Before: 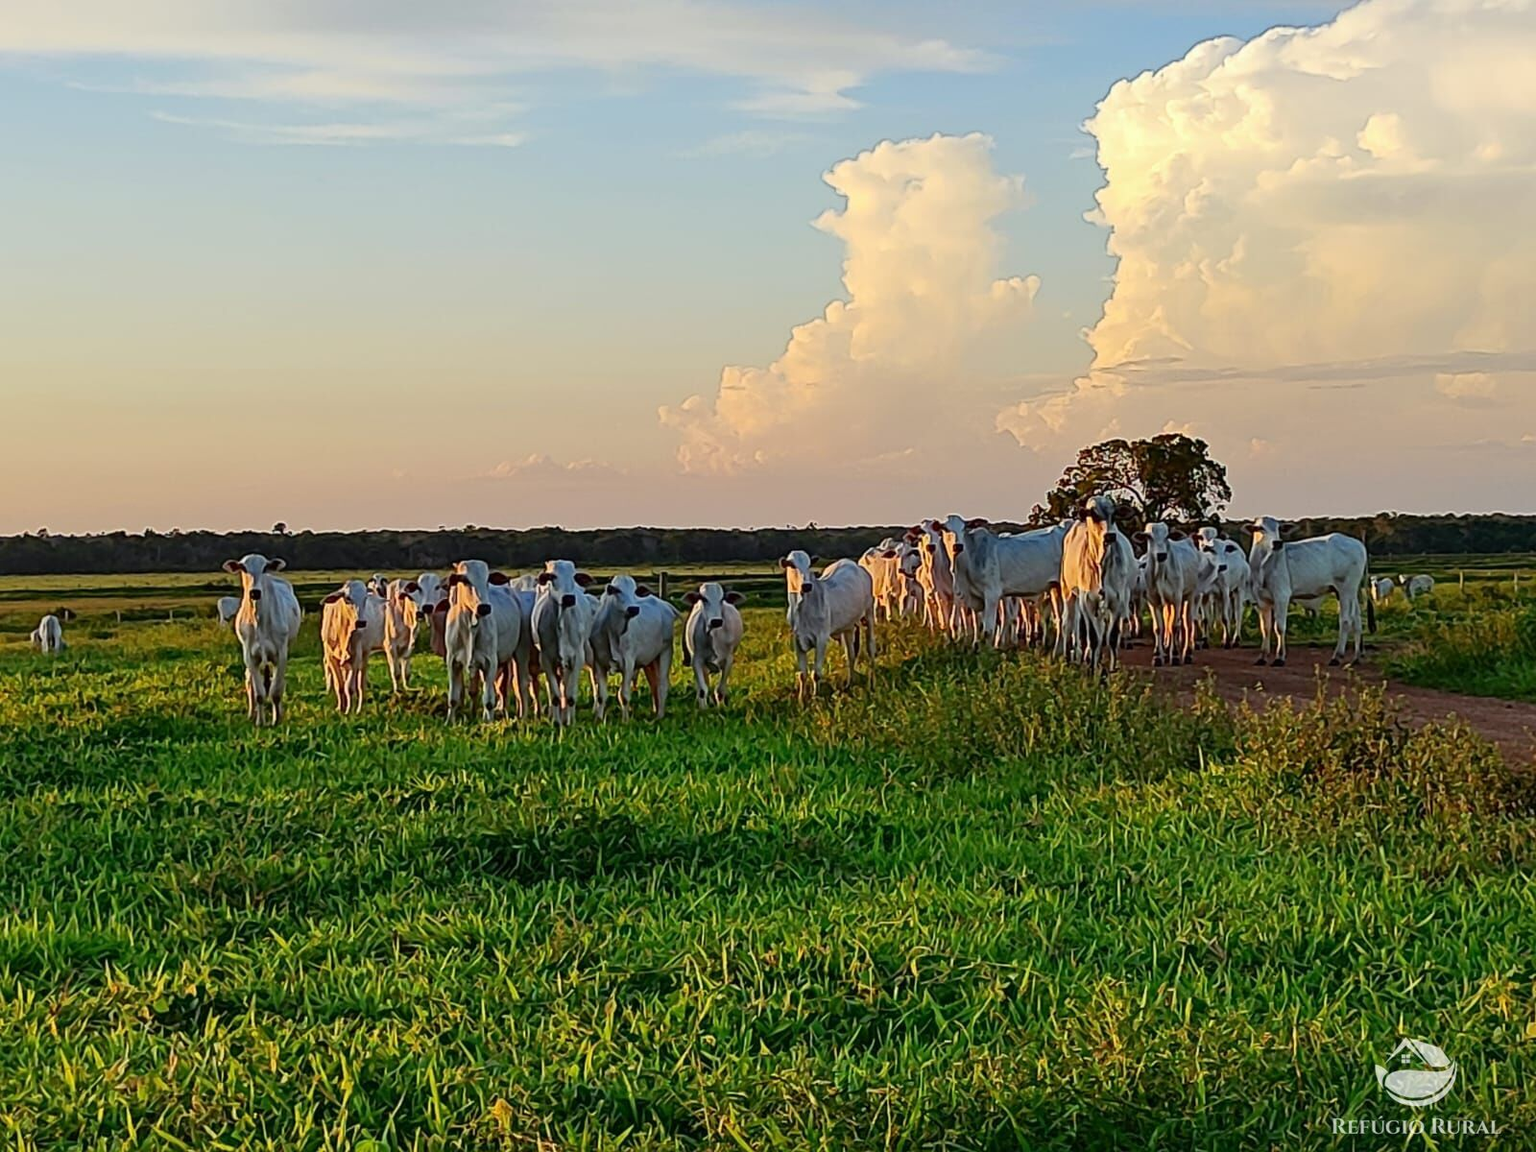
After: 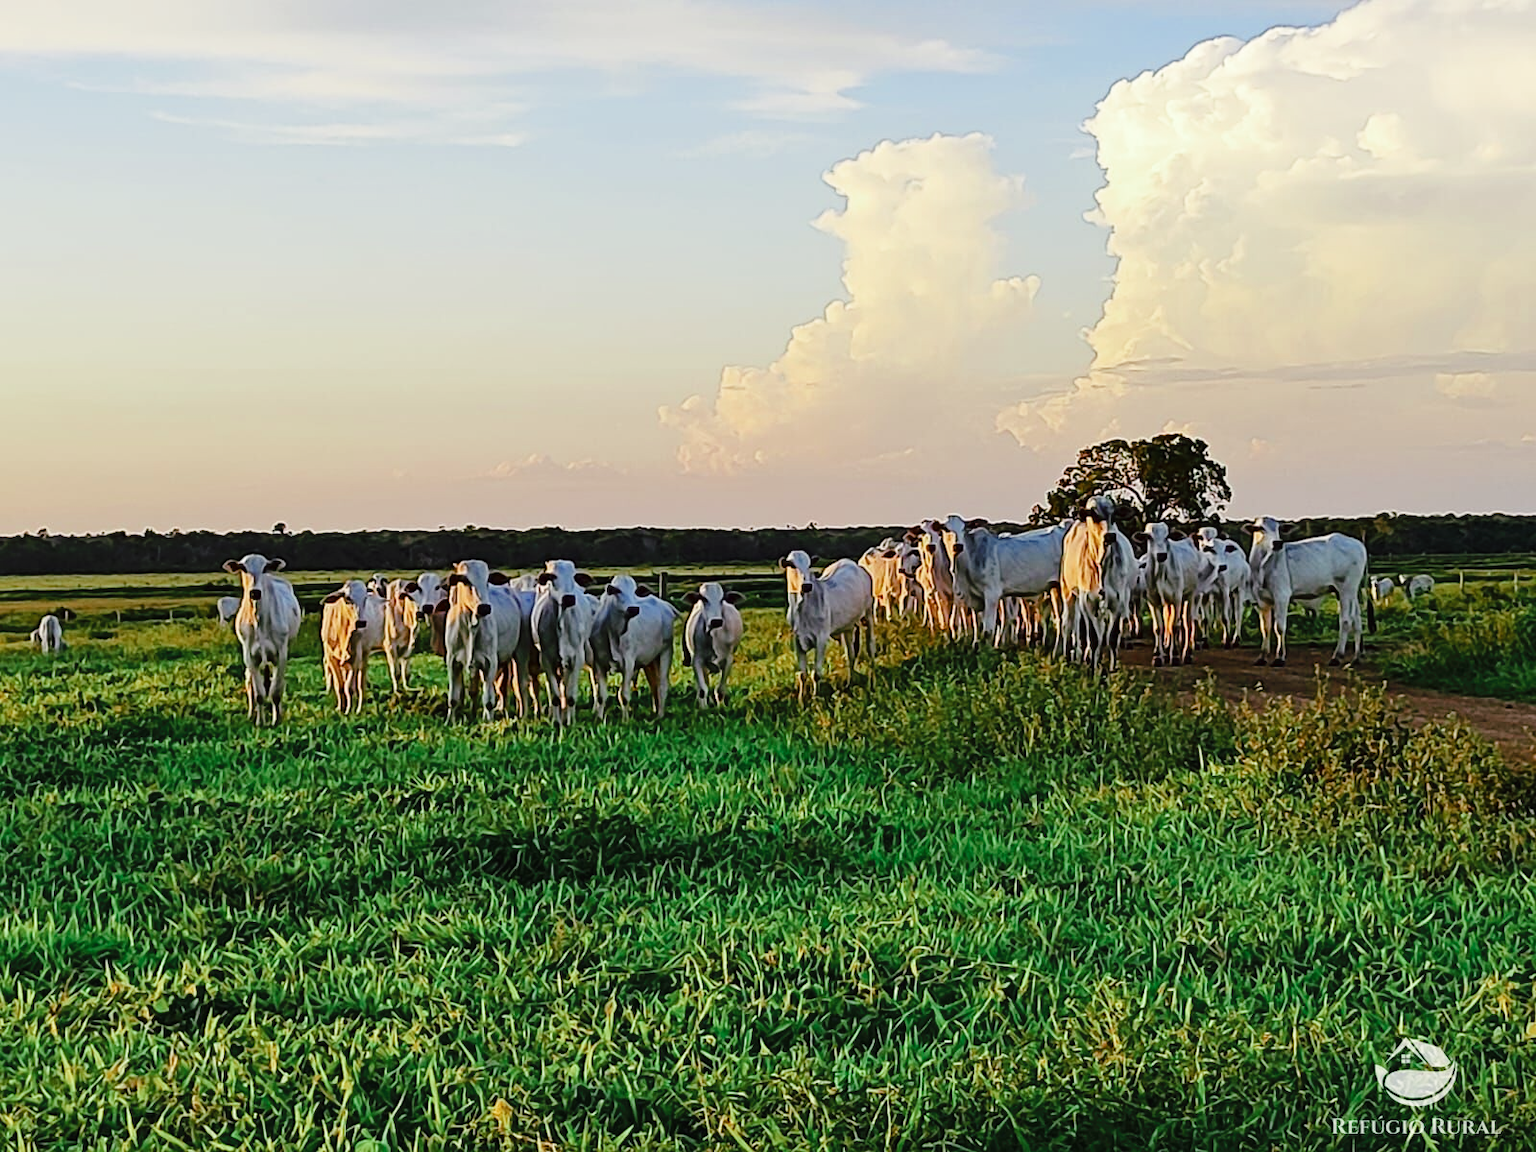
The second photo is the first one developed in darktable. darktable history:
tone curve: curves: ch0 [(0, 0) (0.003, 0.015) (0.011, 0.019) (0.025, 0.027) (0.044, 0.041) (0.069, 0.055) (0.1, 0.079) (0.136, 0.099) (0.177, 0.149) (0.224, 0.216) (0.277, 0.292) (0.335, 0.383) (0.399, 0.474) (0.468, 0.556) (0.543, 0.632) (0.623, 0.711) (0.709, 0.789) (0.801, 0.871) (0.898, 0.944) (1, 1)], preserve colors none
color look up table: target L [94.57, 92.18, 90.97, 90.58, 87.25, 84.41, 63.94, 60.28, 59.77, 45.28, 41.9, 25, 200.09, 88.39, 73.6, 73.87, 69.62, 63.89, 50.05, 51.17, 48.24, 46.43, 40.6, 26.48, 21.6, 14.68, 4.694, 80.21, 77.47, 70.55, 63.1, 64.01, 58.68, 55.16, 54.29, 48.83, 42.42, 36.18, 36.77, 33.59, 33.8, 16.83, 4.725, 95.85, 91.61, 70.42, 59.95, 53.19, 20.76], target a [-19.52, -29.71, -34.14, -28.26, -50.81, -23.67, -61.57, -30.87, -32.65, -39.19, -6.65, -19.57, 0, -0.998, 30.01, 15.37, 26.18, -0.07, 55.98, 59.01, 74.44, 19.33, 14.89, 27.26, 13.76, -1.559, 22.97, 25.52, 7.763, 5.013, 52.89, 47.7, 63.49, 69.21, 37.03, 27.5, 1.355, 12.08, 26.04, 48.09, 55.24, 33.97, 27.28, -7.87, -29.15, -24.52, -20.91, -4.19, -4.733], target b [24.91, 37.62, 19.08, 7.364, 26.34, 10.77, 36.41, 28.2, 9.037, 28.44, 14.39, 14.81, 0, 15.79, 6.826, 66.87, 49.69, 55.19, 16.03, 52.53, 26.59, 18.74, 37.36, 34.81, 29.74, 15.63, 3.835, -23.35, -5.831, -36.91, -11.38, -47.44, -28.89, -57.31, -31.98, -68.85, -0.608, -64.03, -18.64, -5.824, -76.76, -54.08, -37.63, 0.041, -6.612, -25.8, -8.351, -45.34, -13.73], num patches 49
